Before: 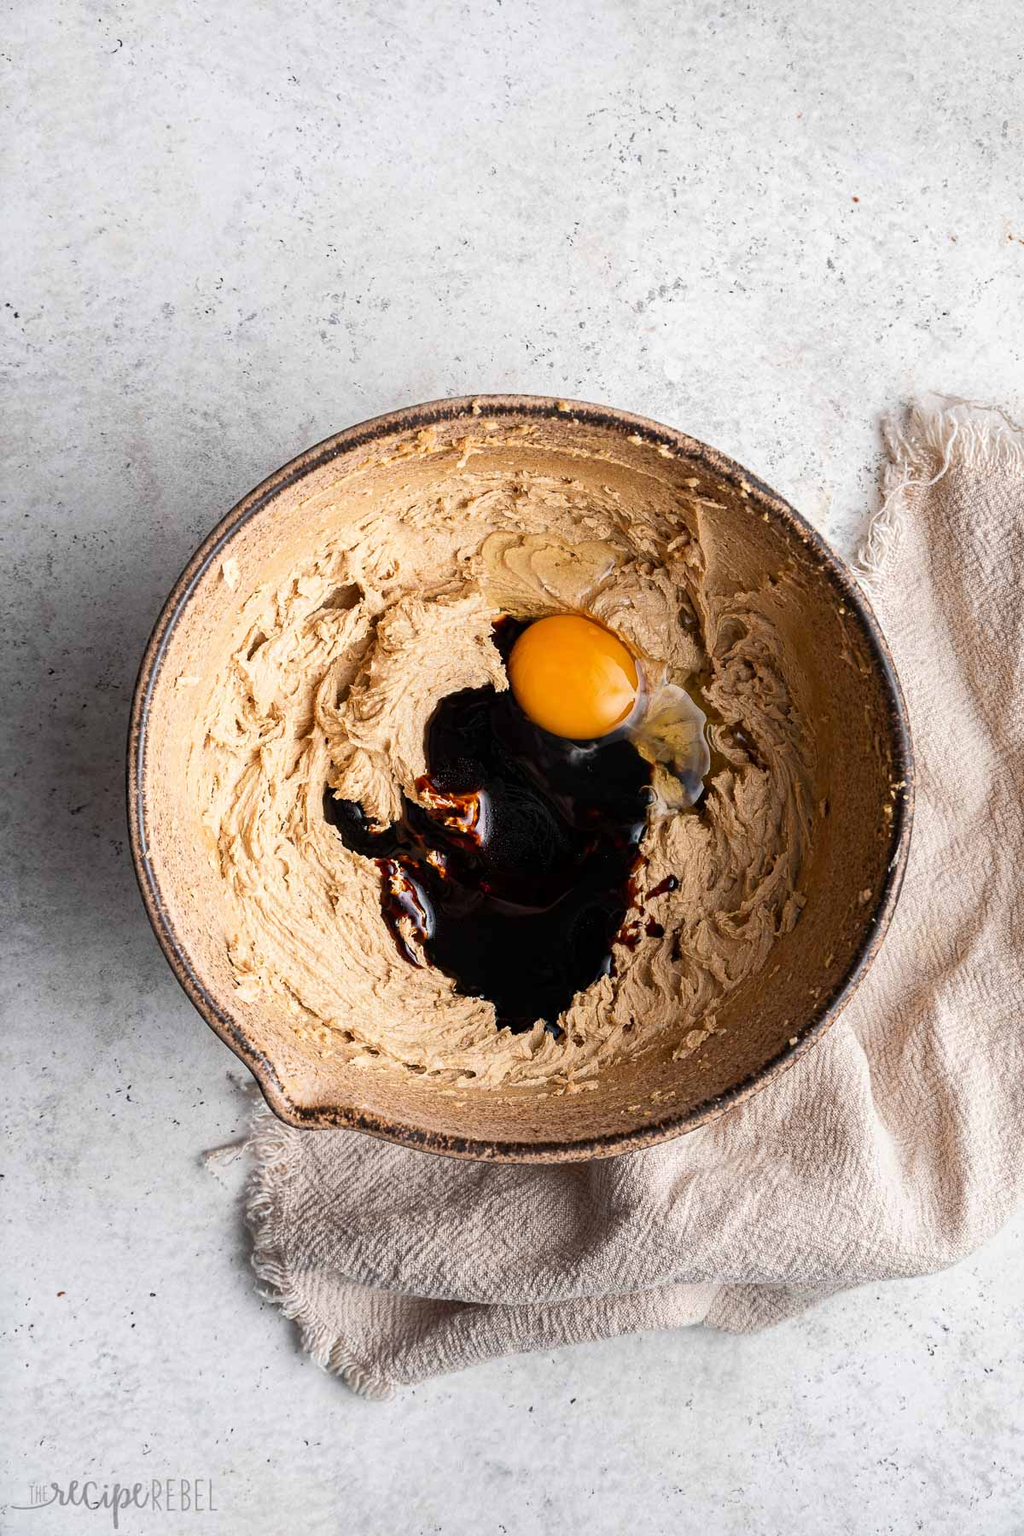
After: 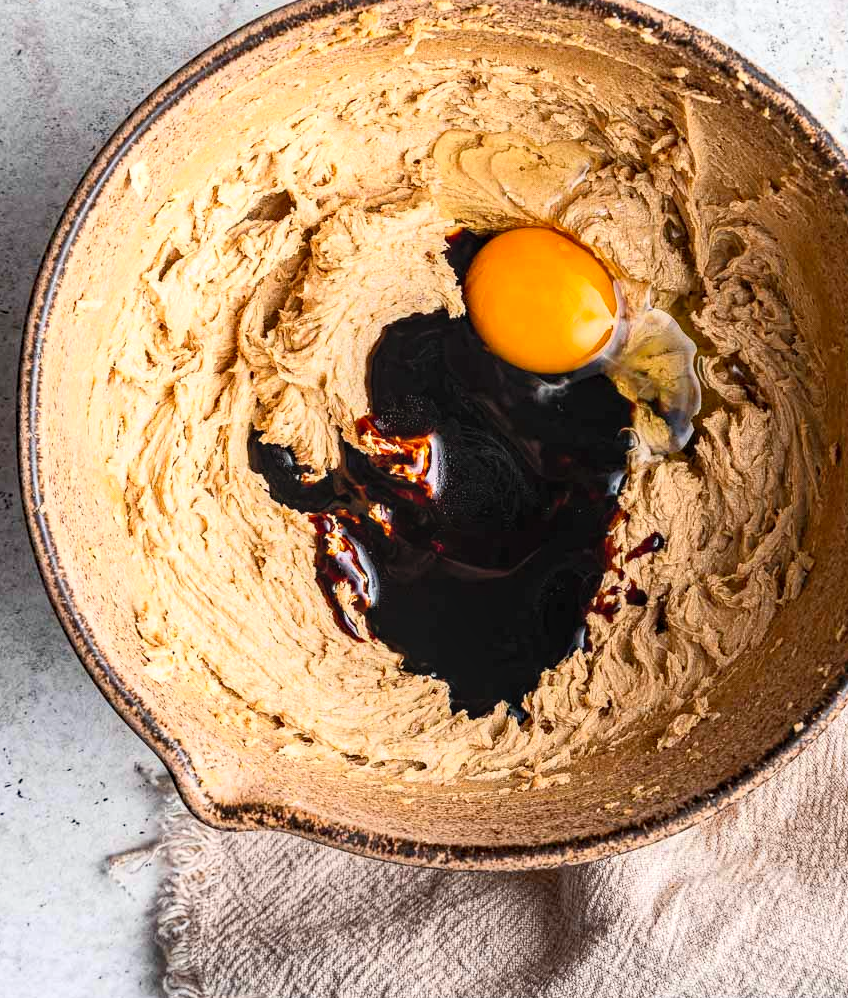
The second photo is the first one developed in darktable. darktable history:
local contrast: on, module defaults
crop: left 10.96%, top 27.405%, right 18.327%, bottom 17.098%
haze removal: compatibility mode true, adaptive false
contrast brightness saturation: contrast 0.199, brightness 0.164, saturation 0.227
